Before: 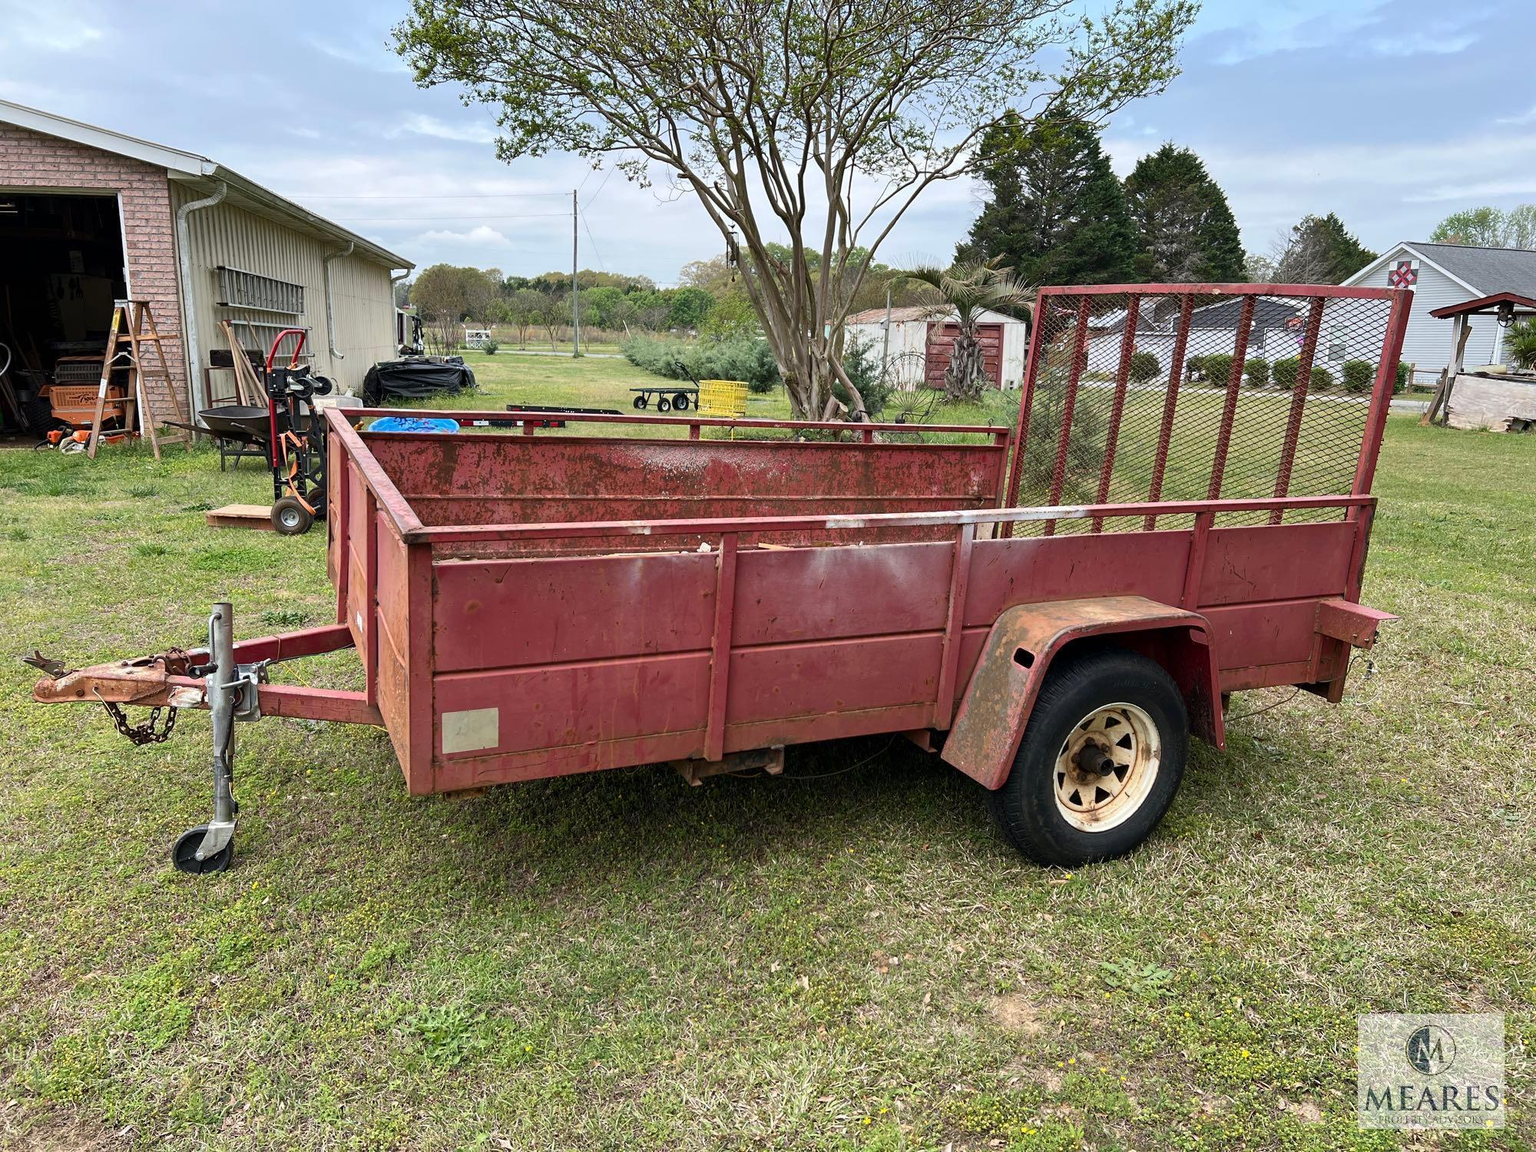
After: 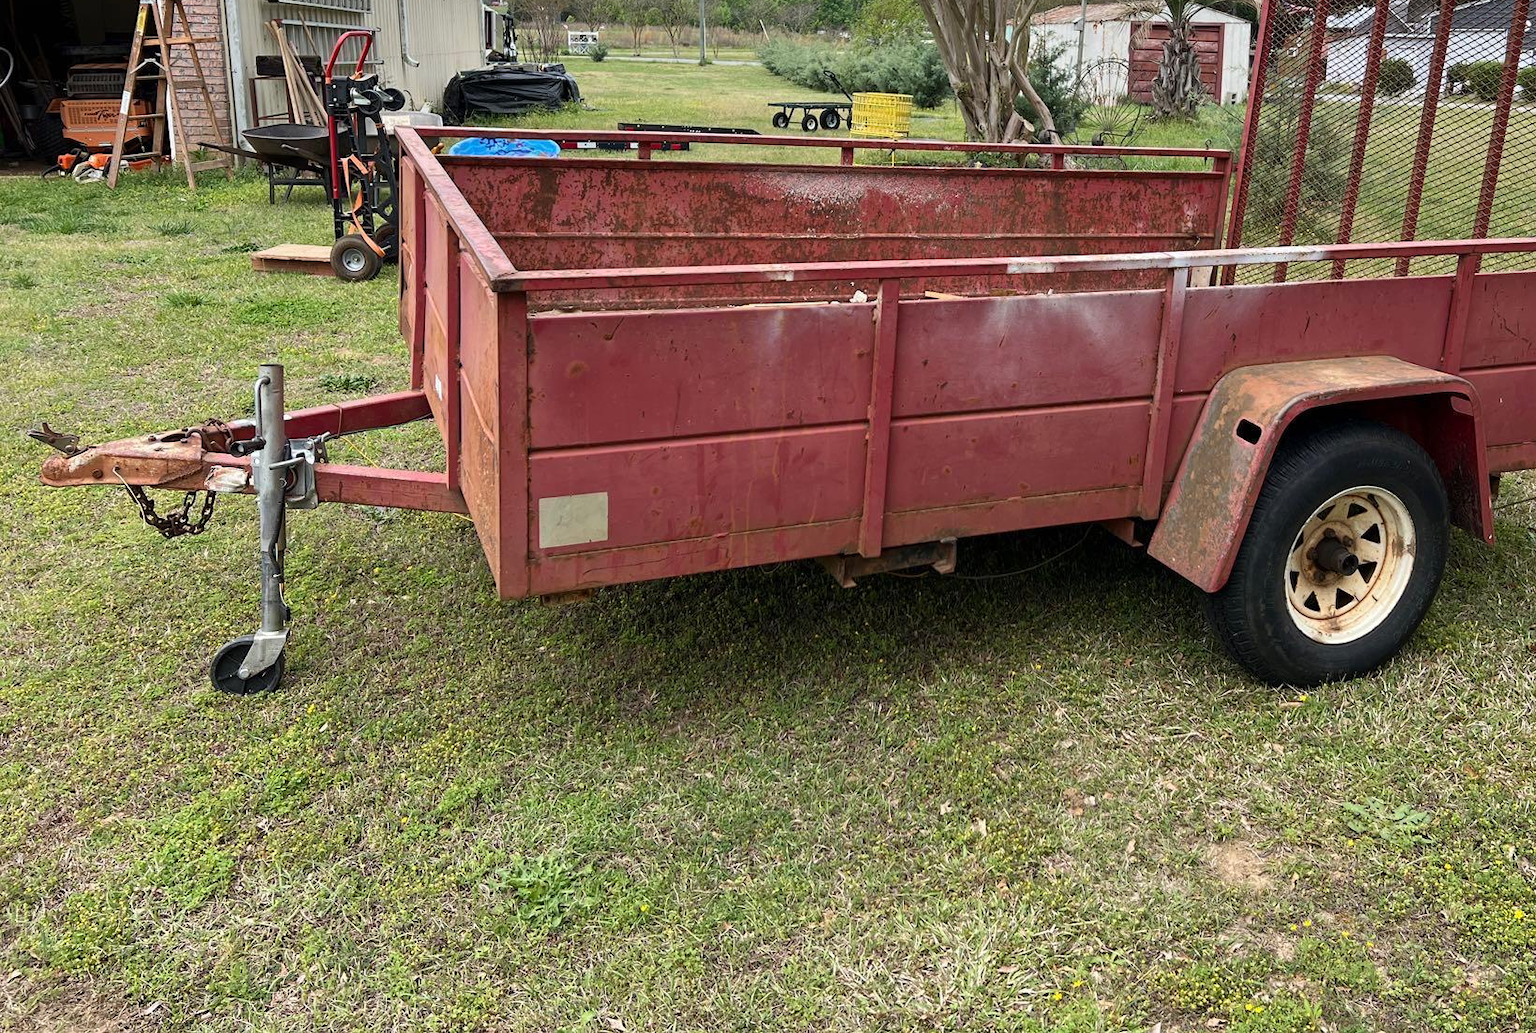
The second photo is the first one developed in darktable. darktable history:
crop: top 26.439%, right 17.983%
